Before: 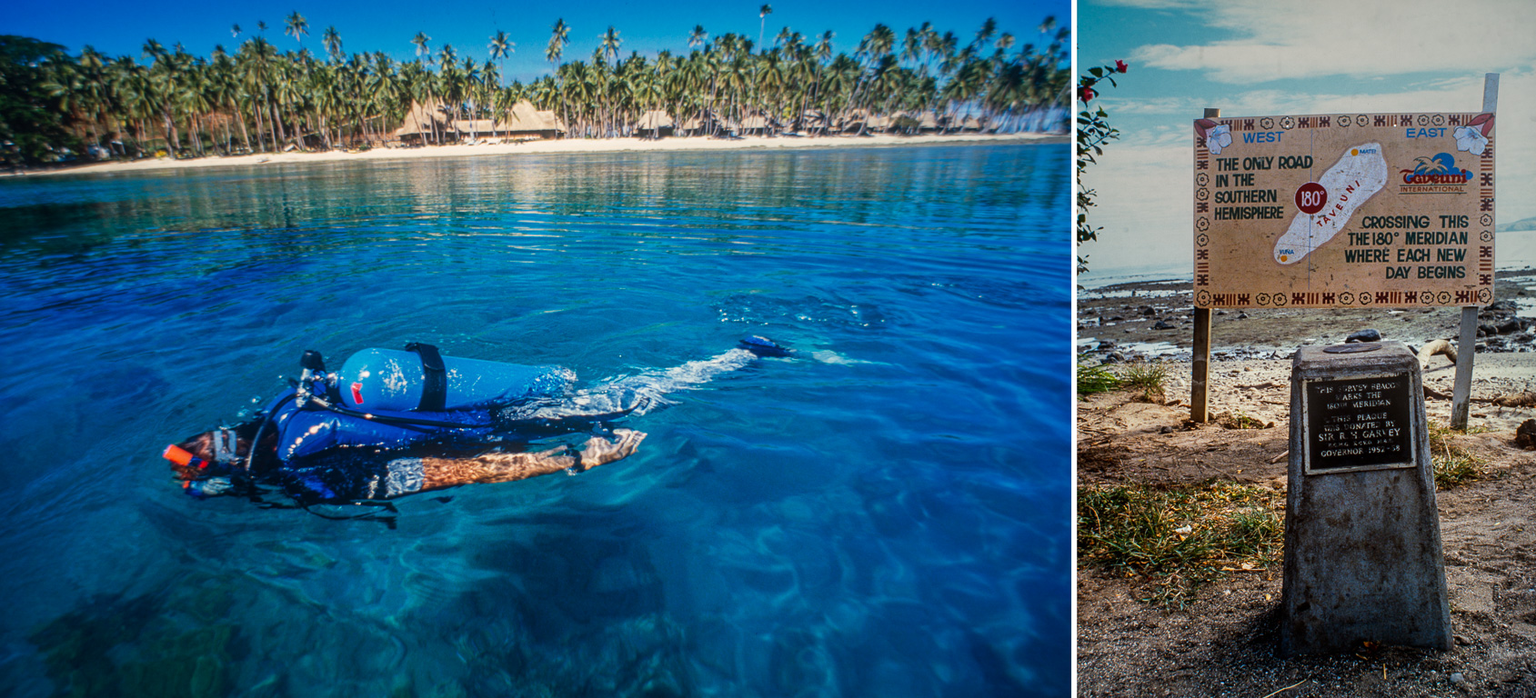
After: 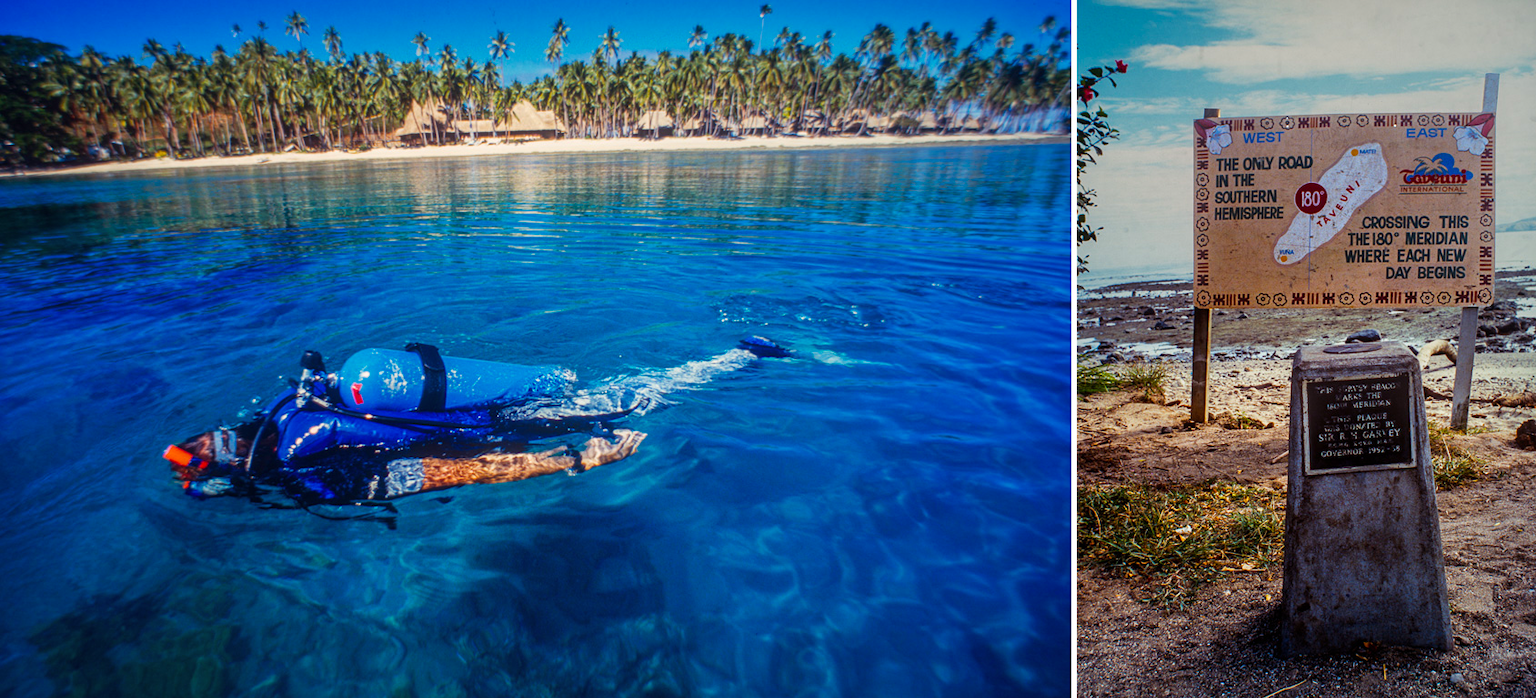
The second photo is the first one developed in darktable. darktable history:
color balance rgb: shadows lift › chroma 6.349%, shadows lift › hue 304.39°, perceptual saturation grading › global saturation 25.112%
